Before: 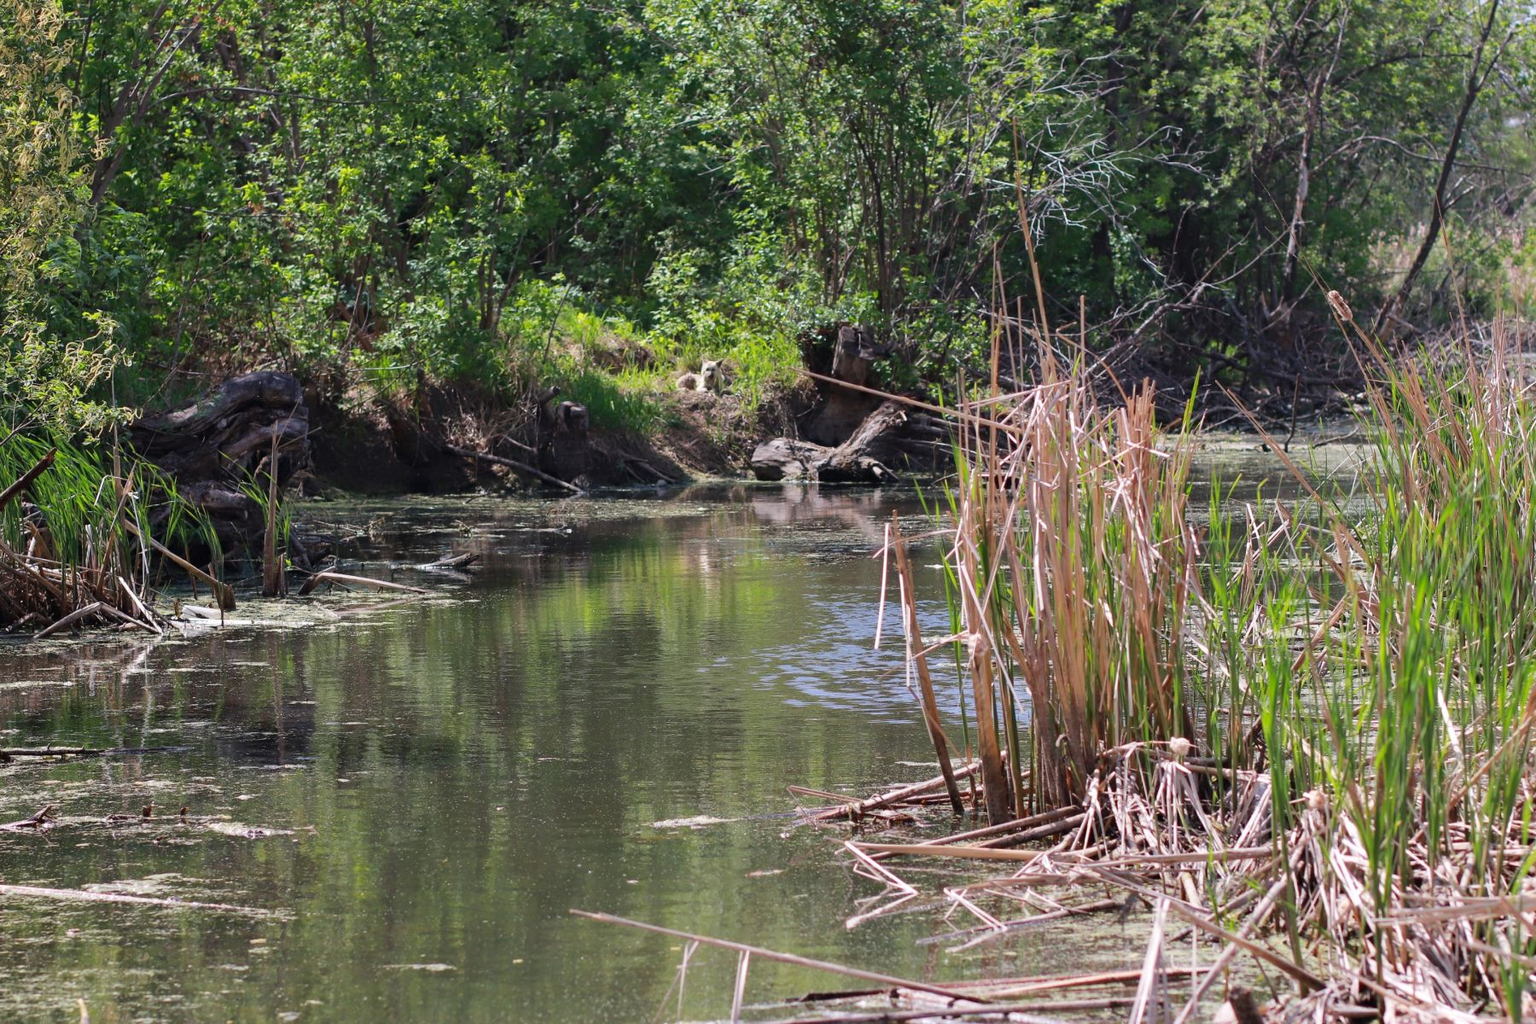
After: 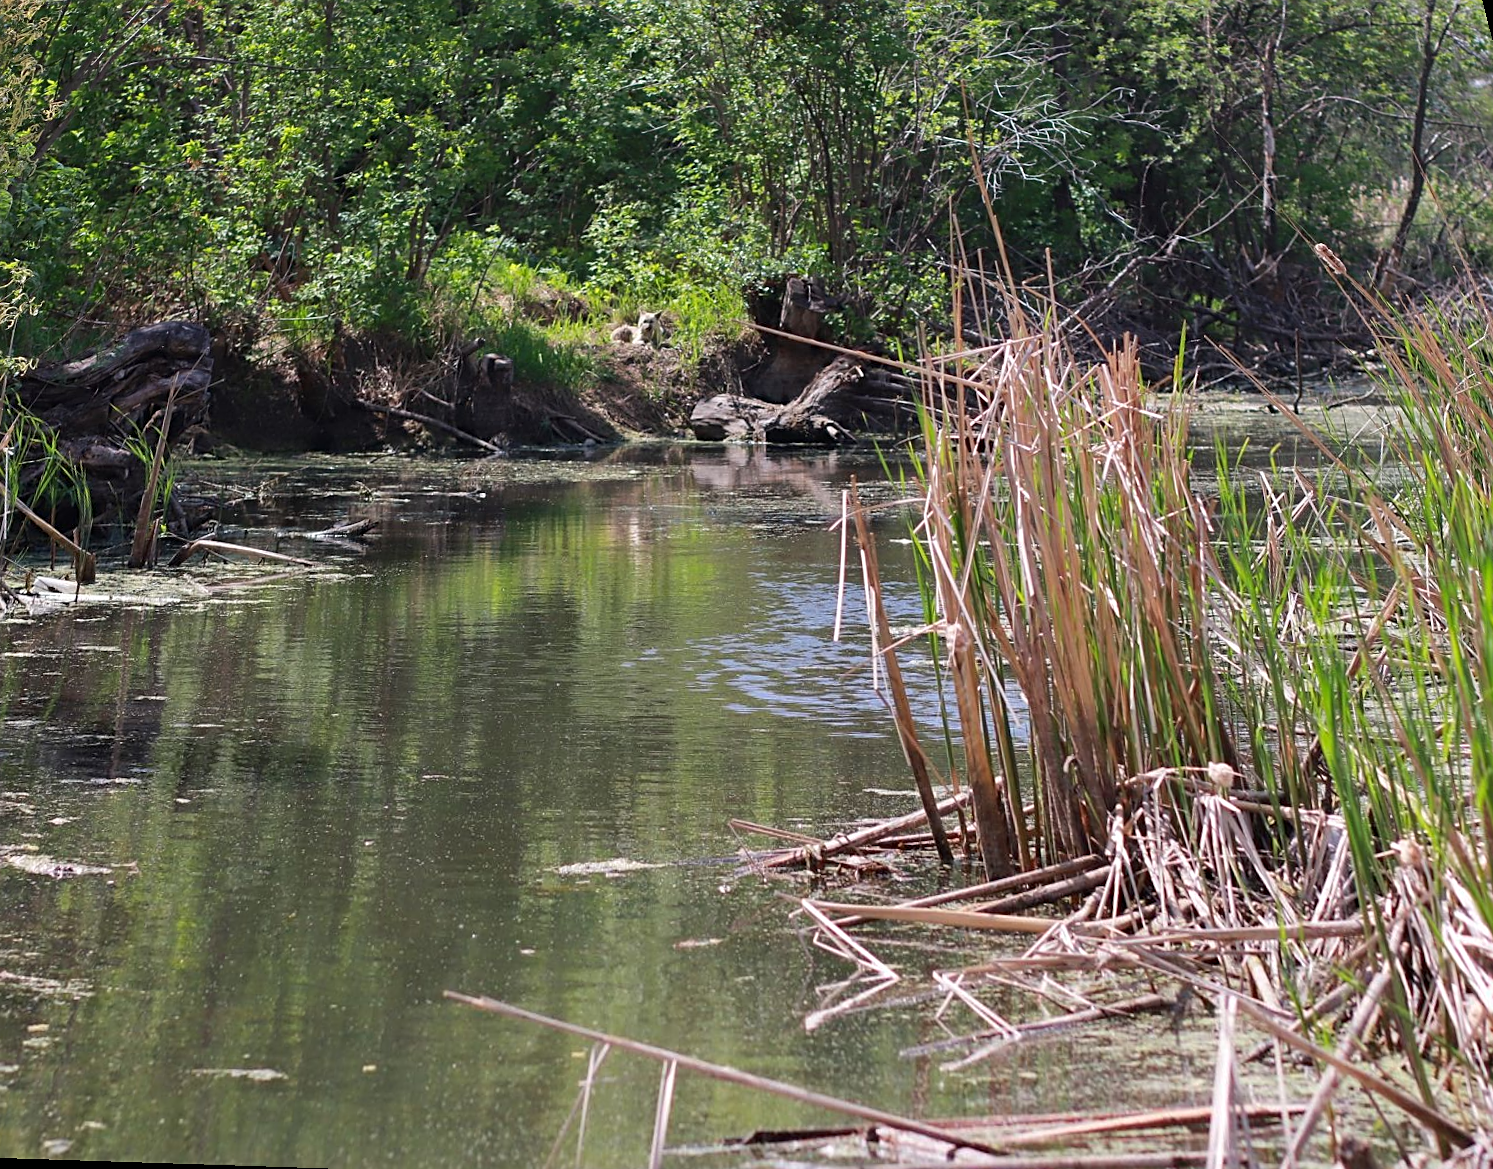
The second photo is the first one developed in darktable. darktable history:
rotate and perspective: rotation 0.72°, lens shift (vertical) -0.352, lens shift (horizontal) -0.051, crop left 0.152, crop right 0.859, crop top 0.019, crop bottom 0.964
sharpen: on, module defaults
